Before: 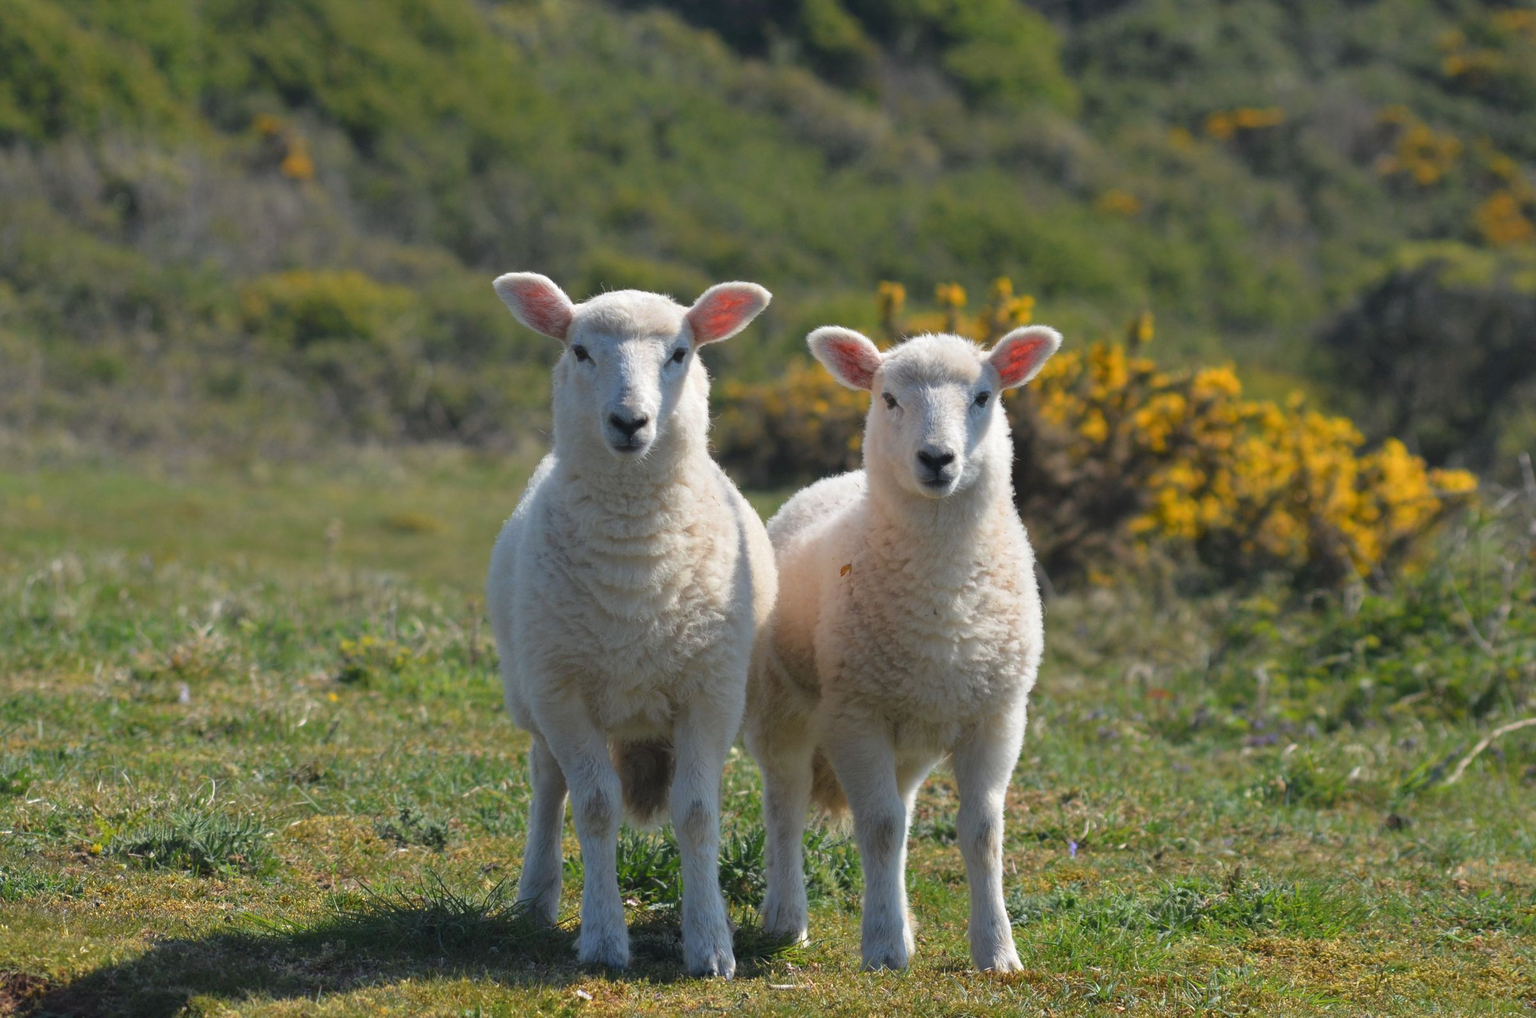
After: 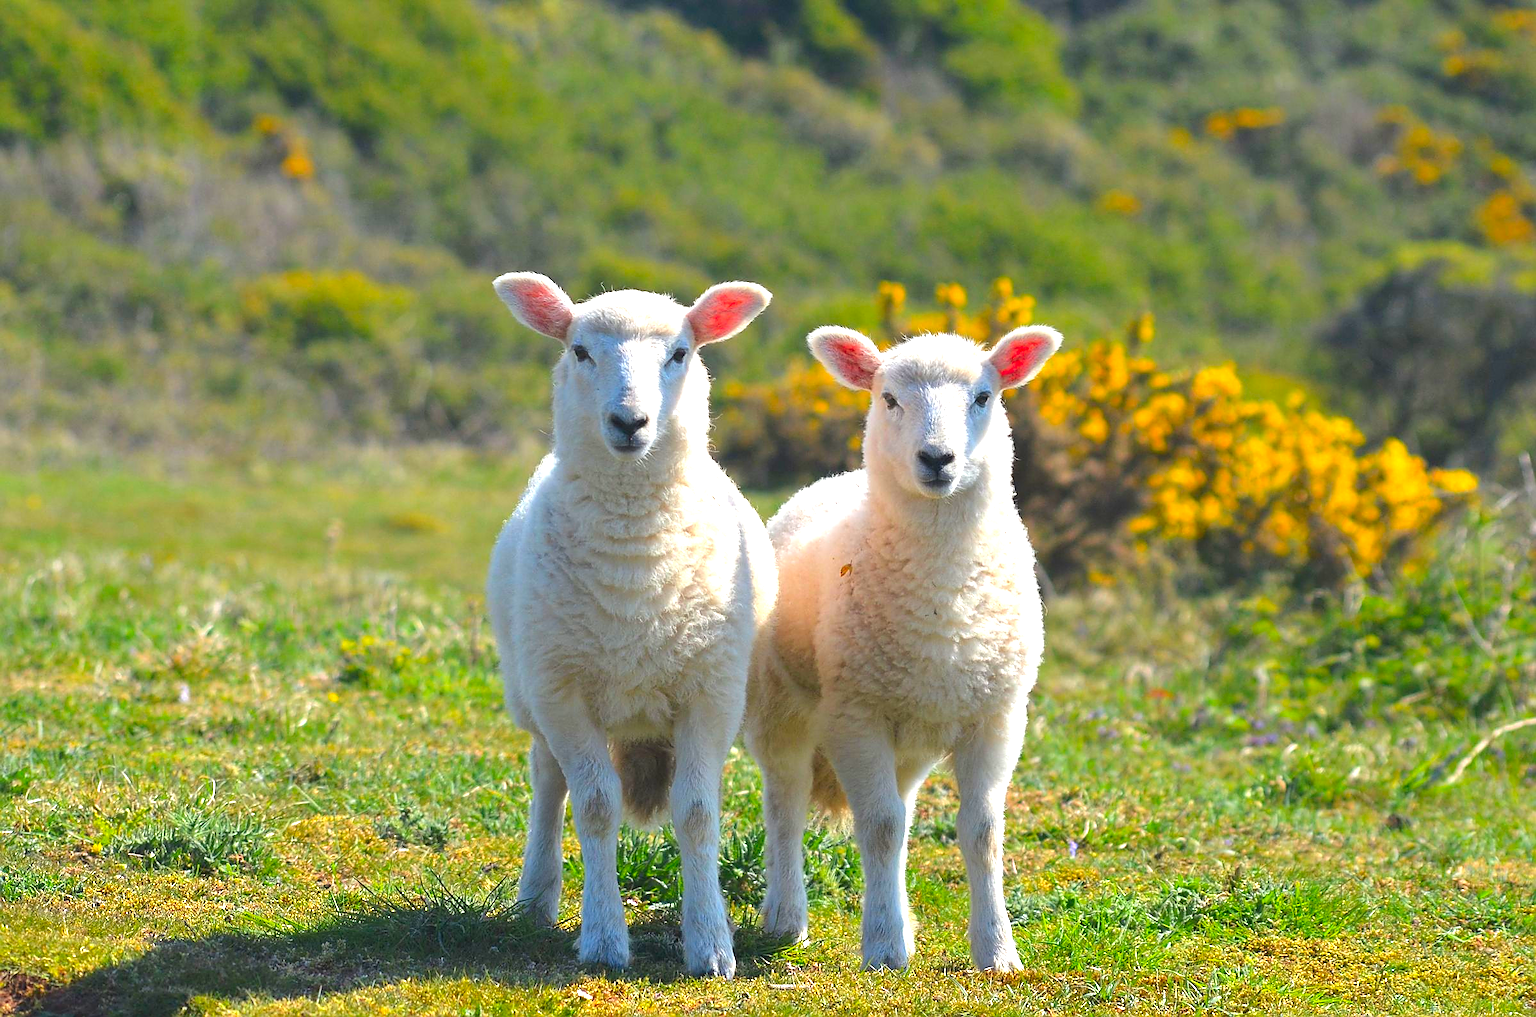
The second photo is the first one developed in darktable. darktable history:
sharpen: radius 1.4, amount 1.25, threshold 0.7
contrast brightness saturation: saturation 0.5
exposure: black level correction 0, exposure 1 EV, compensate exposure bias true, compensate highlight preservation false
